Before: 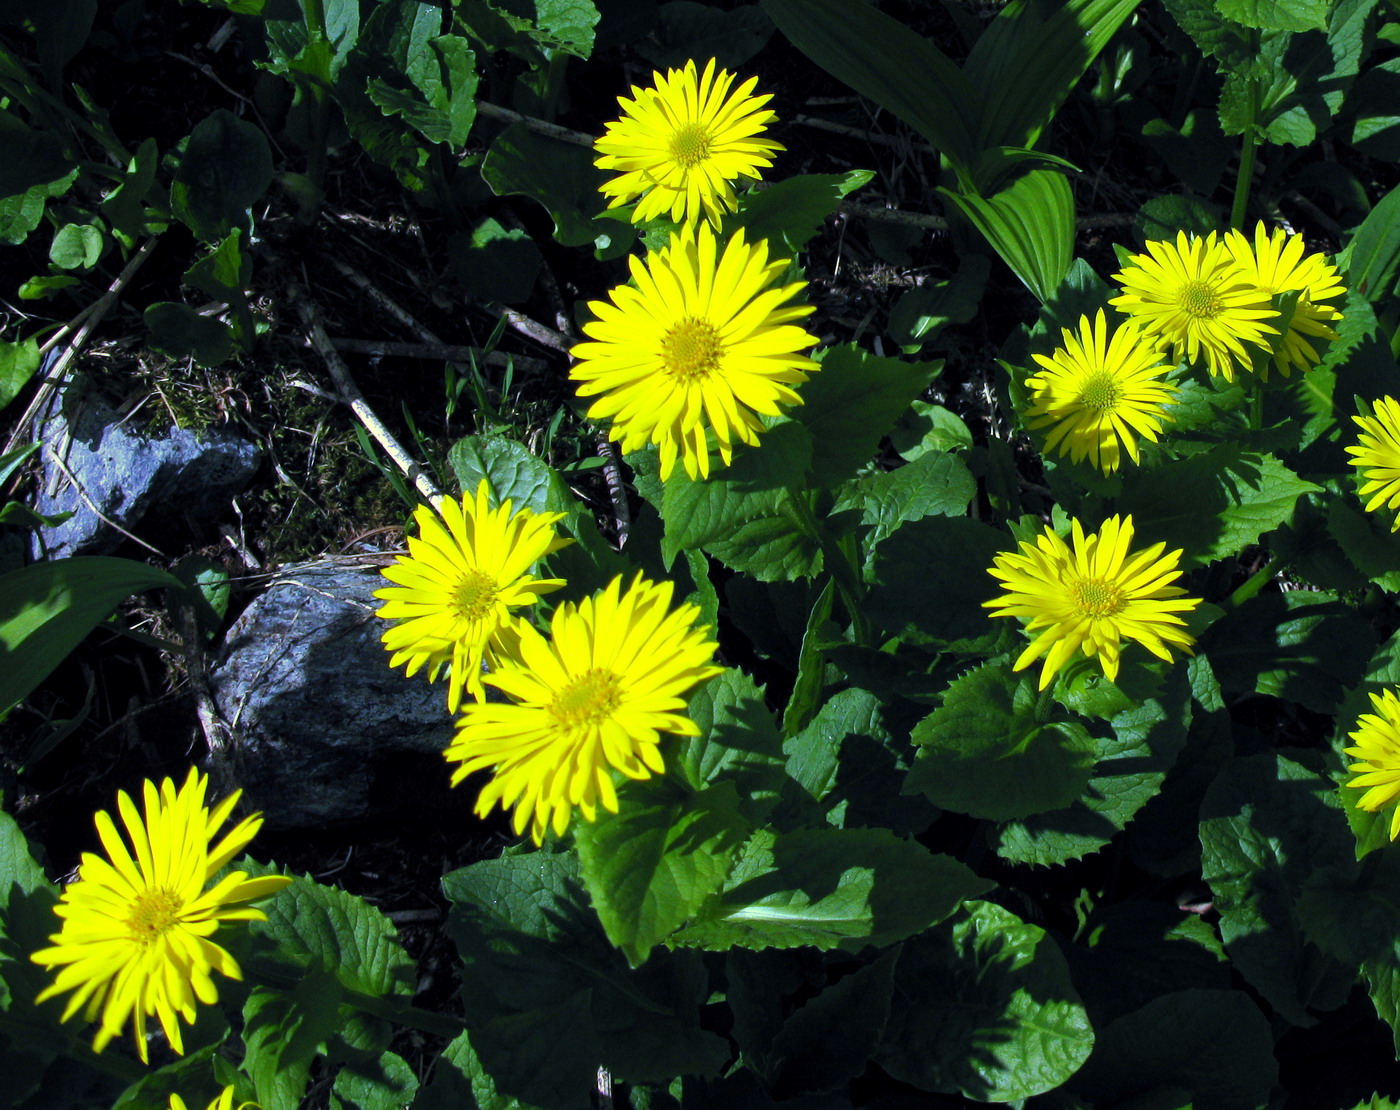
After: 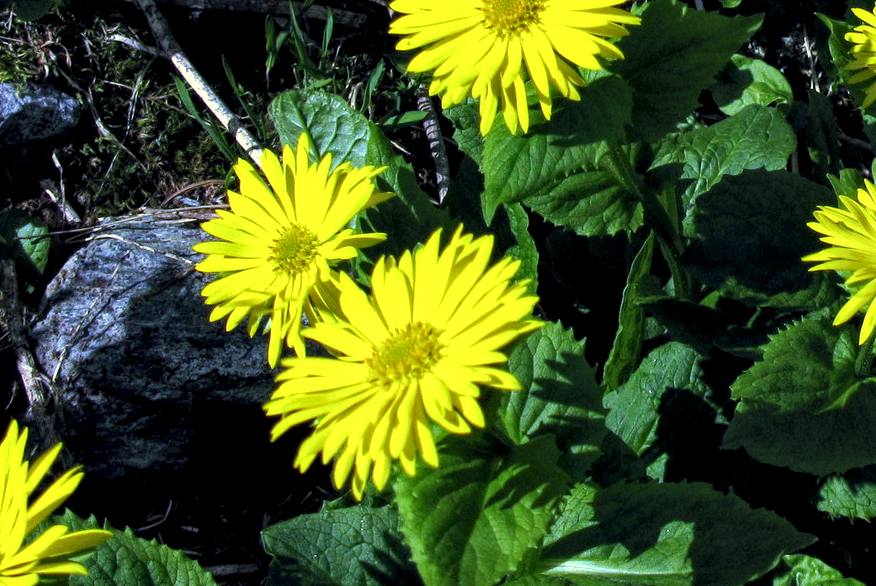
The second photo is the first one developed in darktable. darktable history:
local contrast: highlights 102%, shadows 102%, detail 199%, midtone range 0.2
crop: left 12.865%, top 31.242%, right 24.545%, bottom 15.923%
